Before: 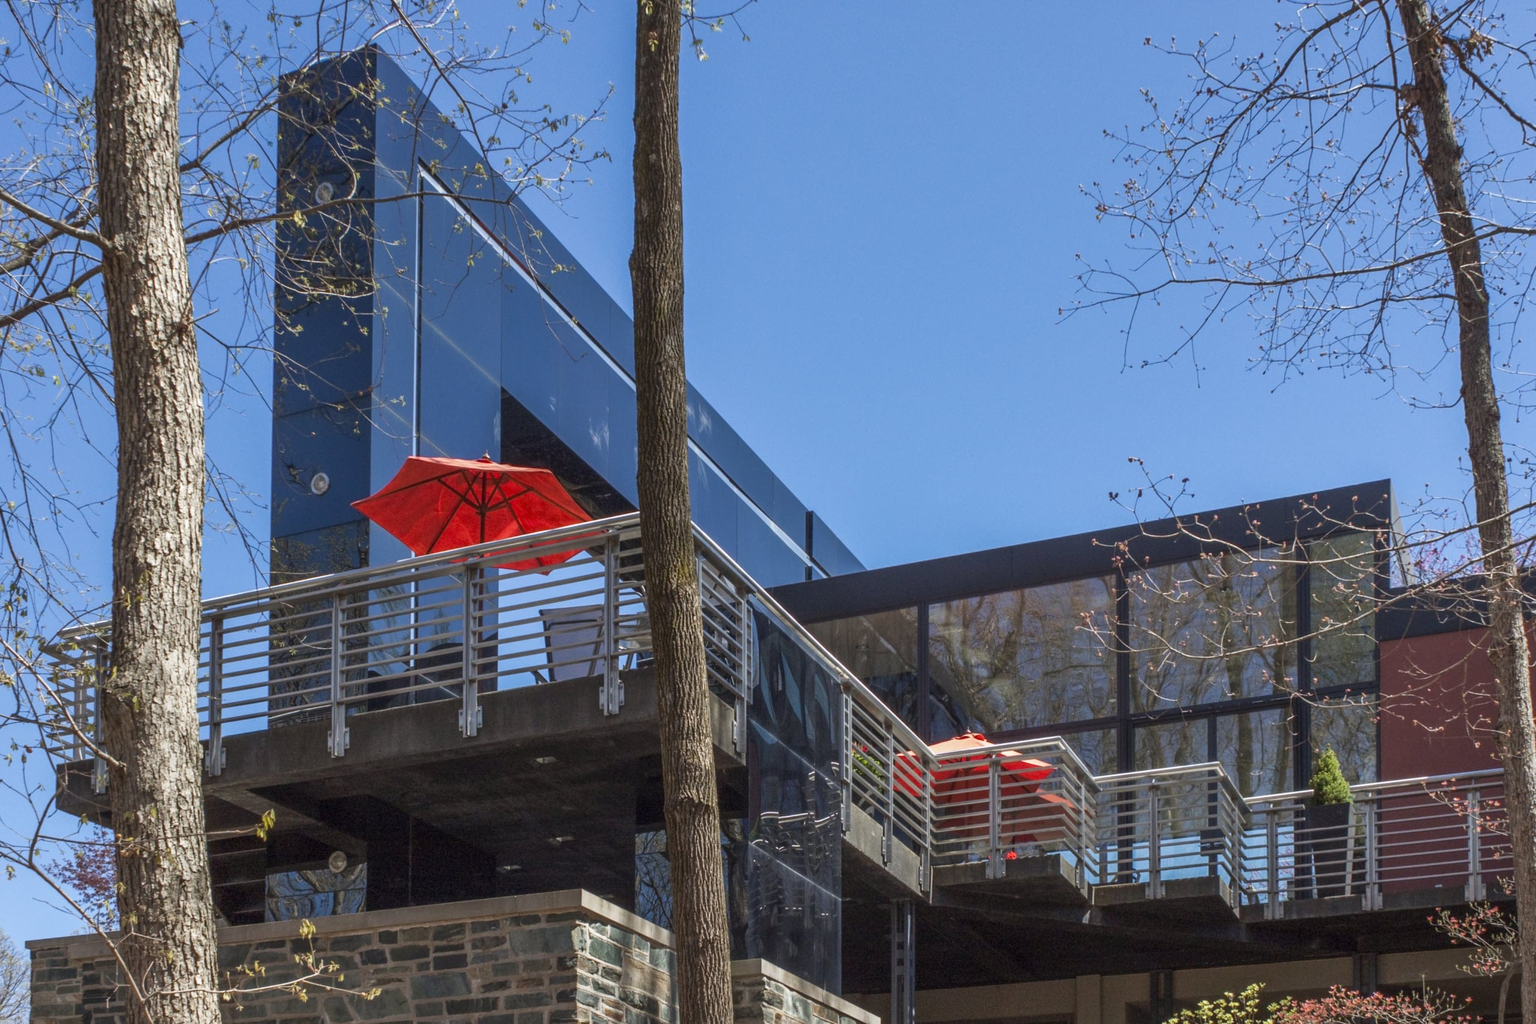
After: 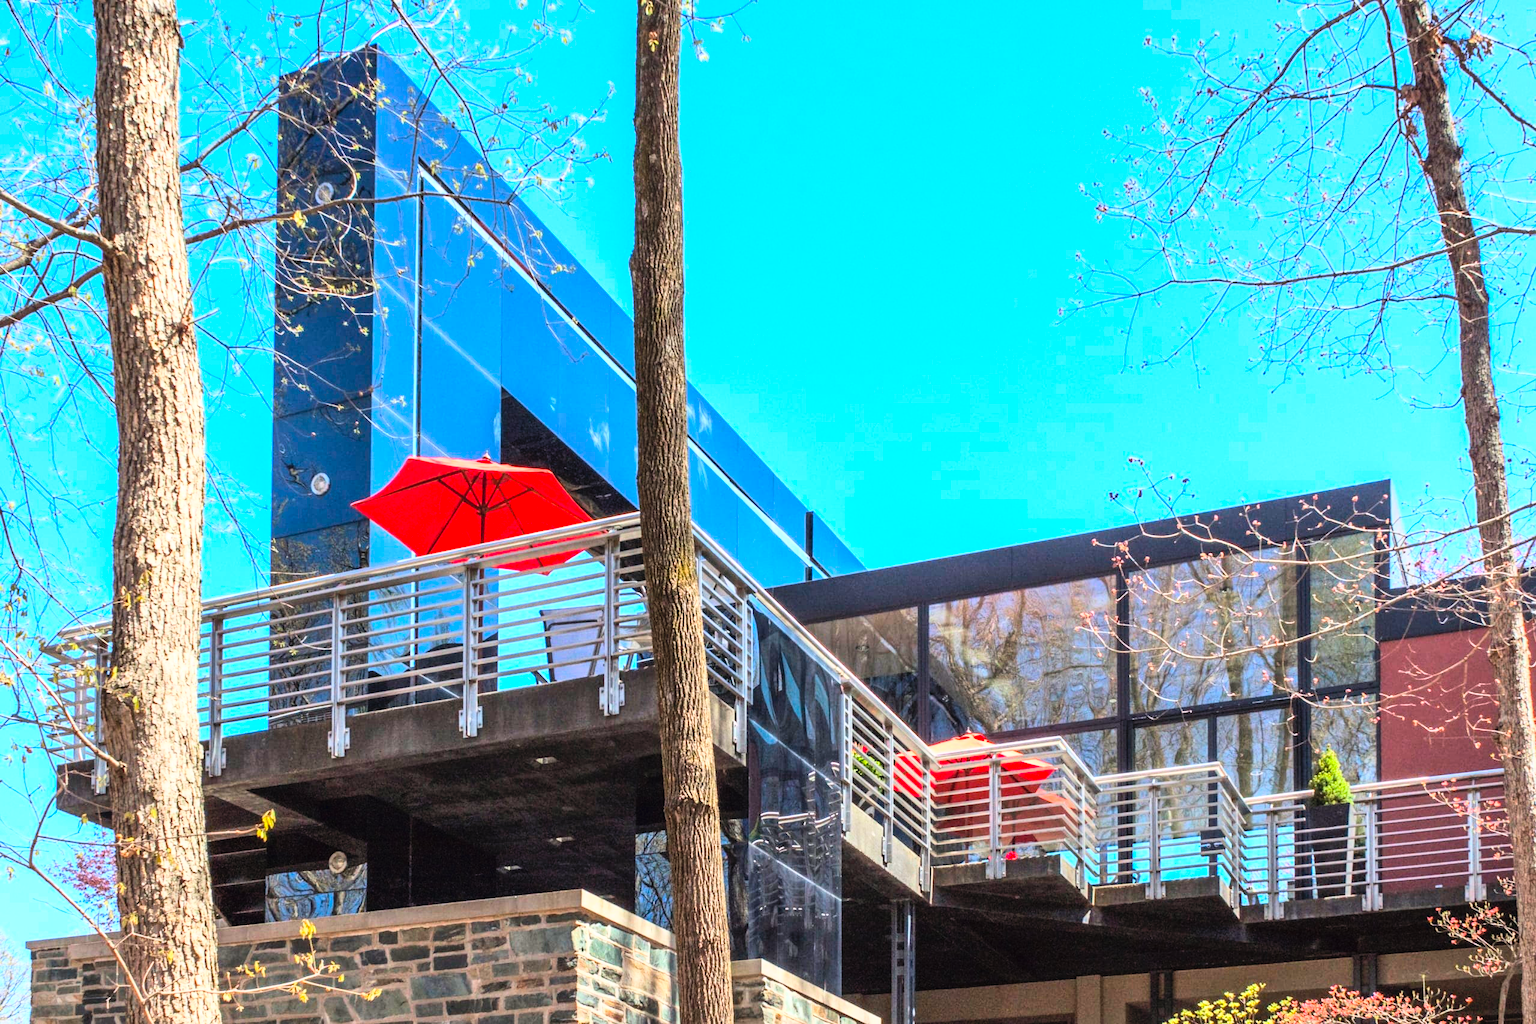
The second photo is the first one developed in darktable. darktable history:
base curve: curves: ch0 [(0, 0) (0.007, 0.004) (0.027, 0.03) (0.046, 0.07) (0.207, 0.54) (0.442, 0.872) (0.673, 0.972) (1, 1)]
contrast brightness saturation: contrast 0.068, brightness 0.178, saturation 0.396
